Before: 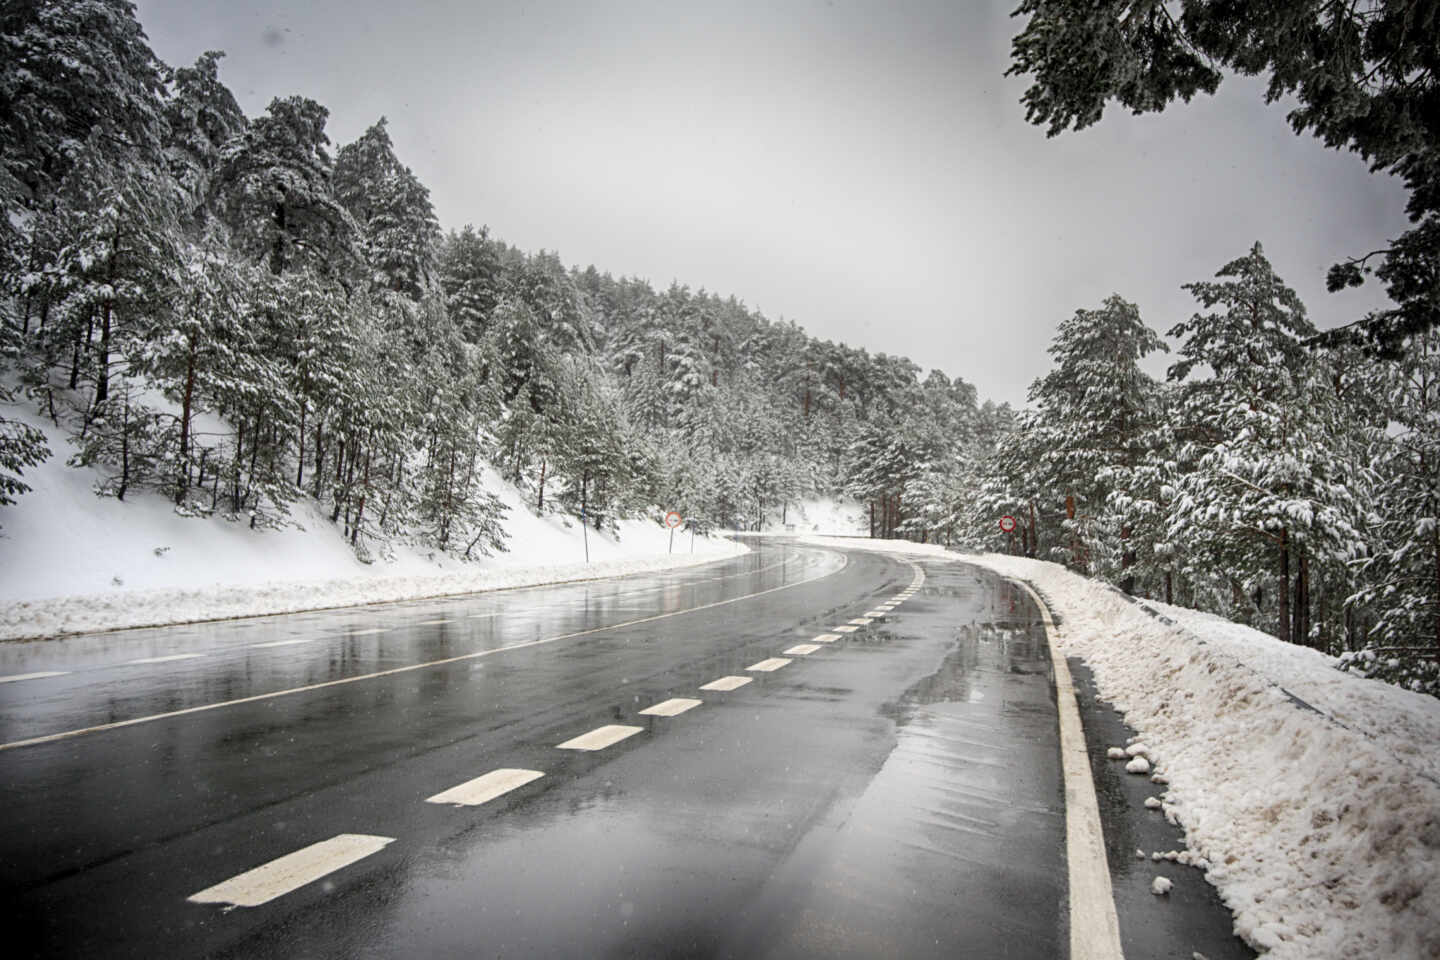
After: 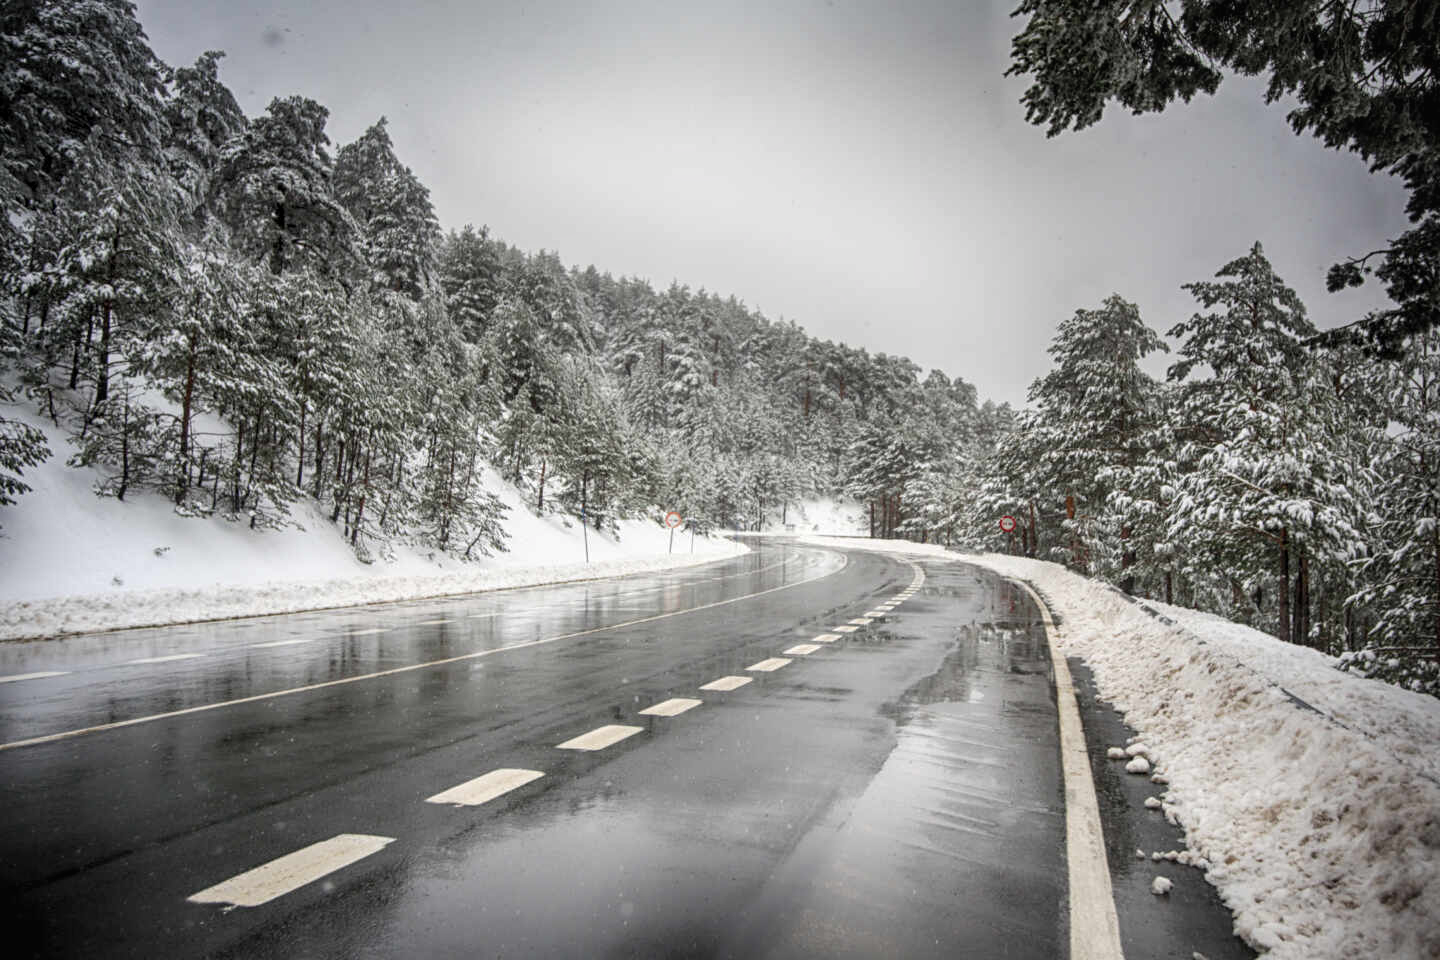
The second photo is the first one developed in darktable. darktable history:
local contrast: detail 114%
